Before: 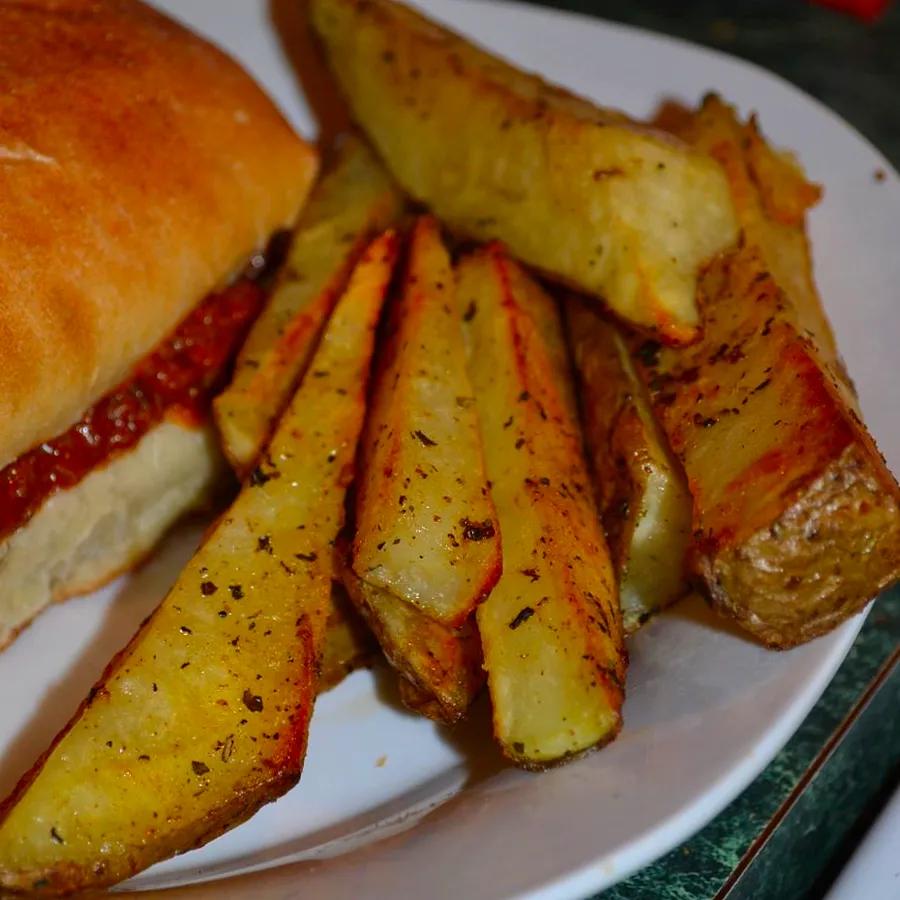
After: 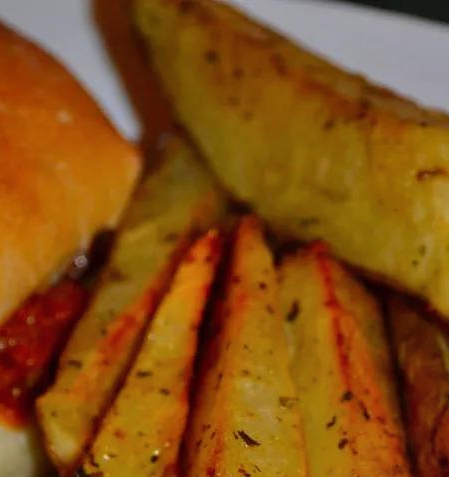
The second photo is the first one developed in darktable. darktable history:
shadows and highlights: low approximation 0.01, soften with gaussian
crop: left 19.678%, right 30.386%, bottom 46.906%
